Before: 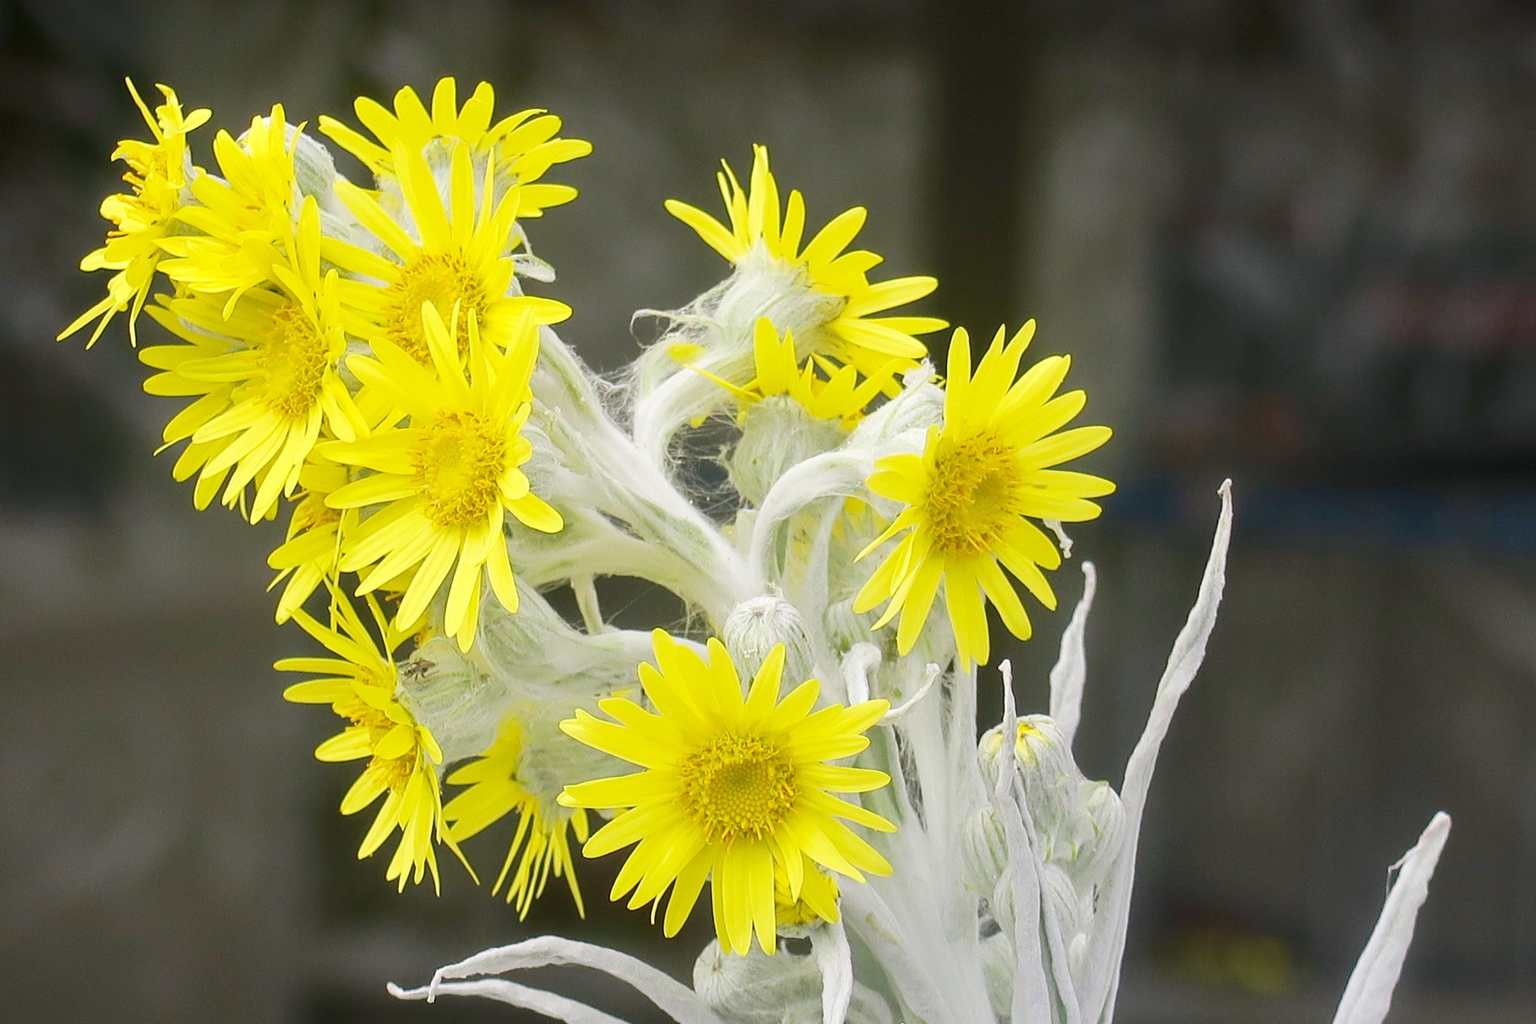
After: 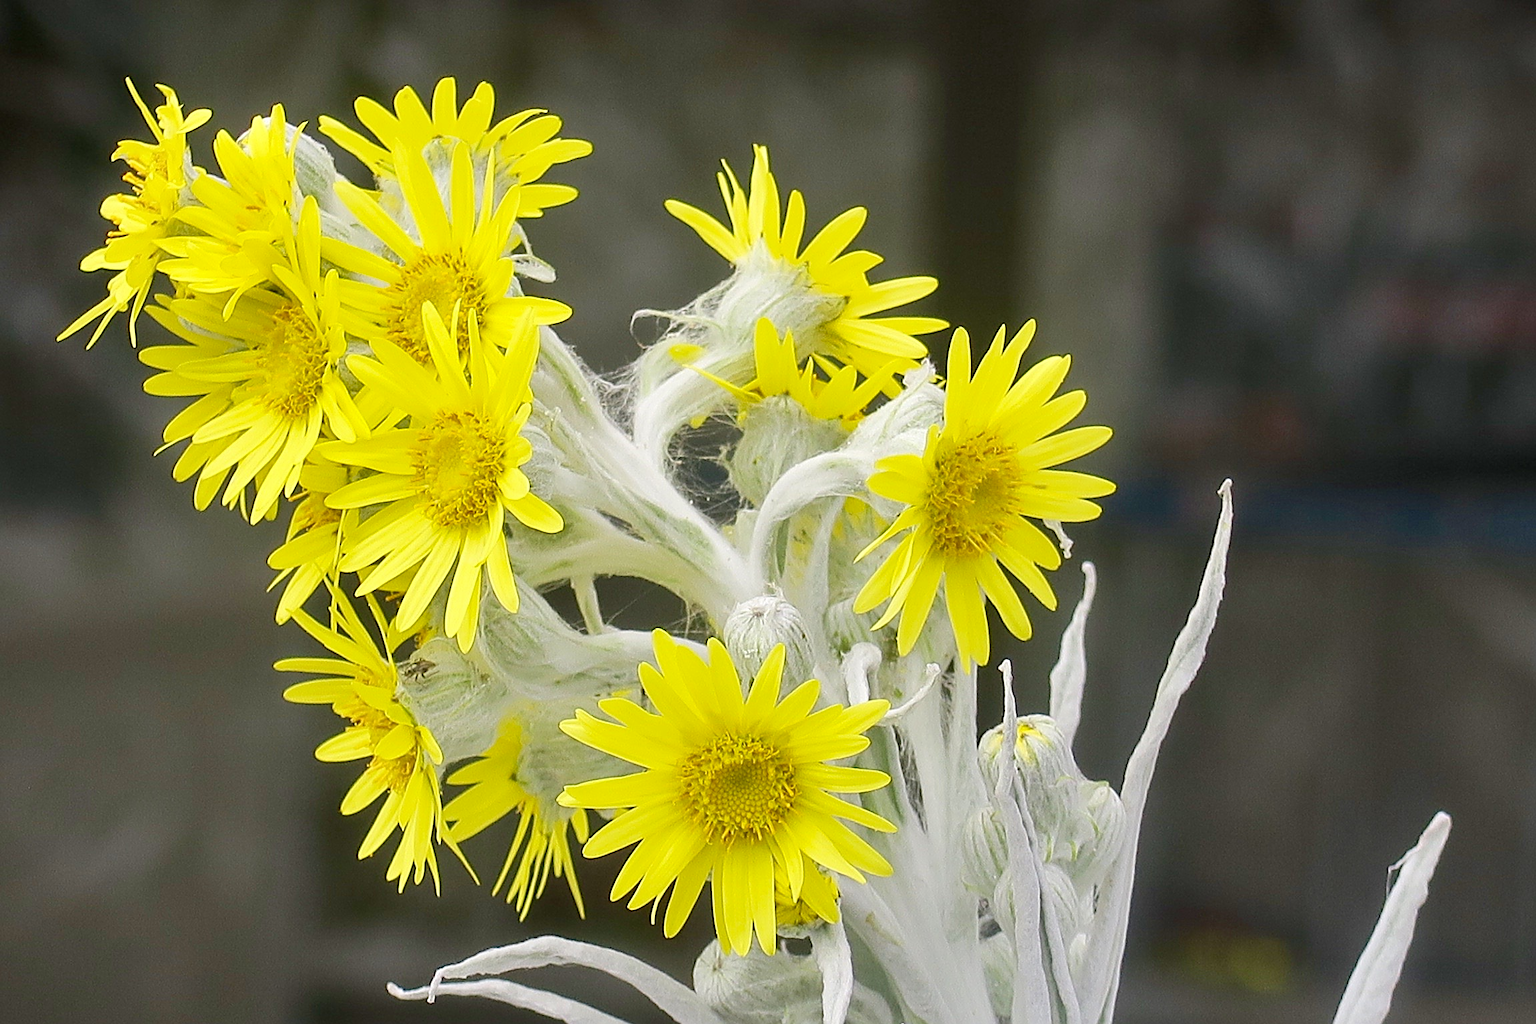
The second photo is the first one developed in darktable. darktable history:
sharpen: on, module defaults
shadows and highlights: shadows 20.96, highlights -36.72, highlights color adjustment 55.21%, soften with gaussian
